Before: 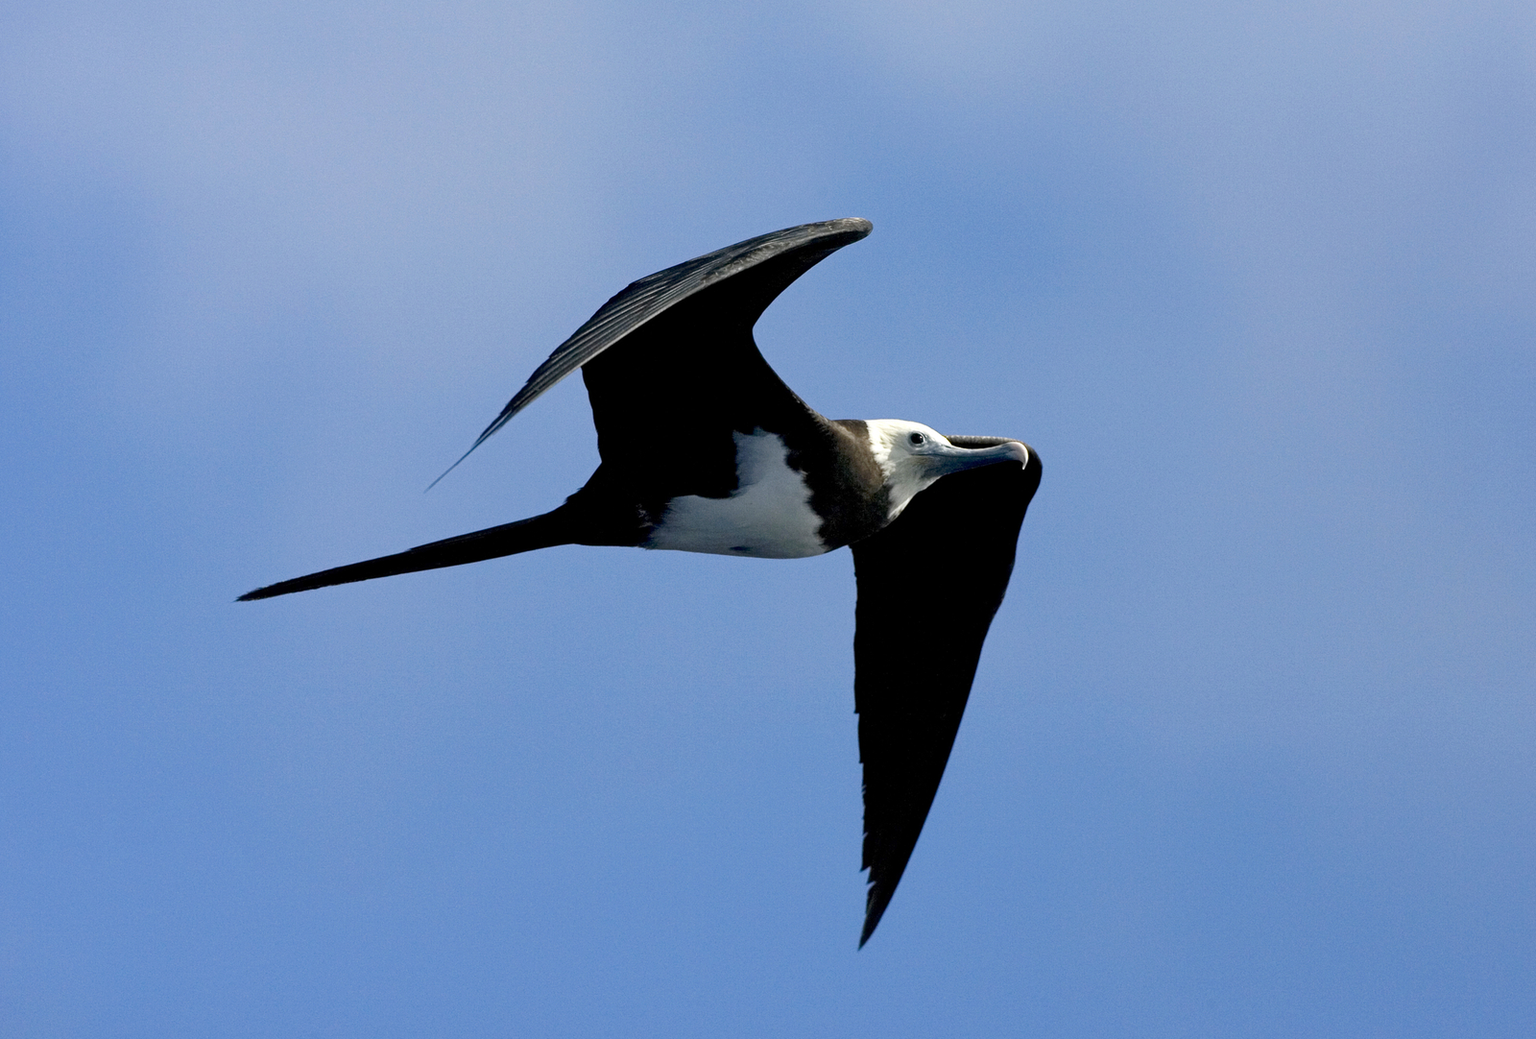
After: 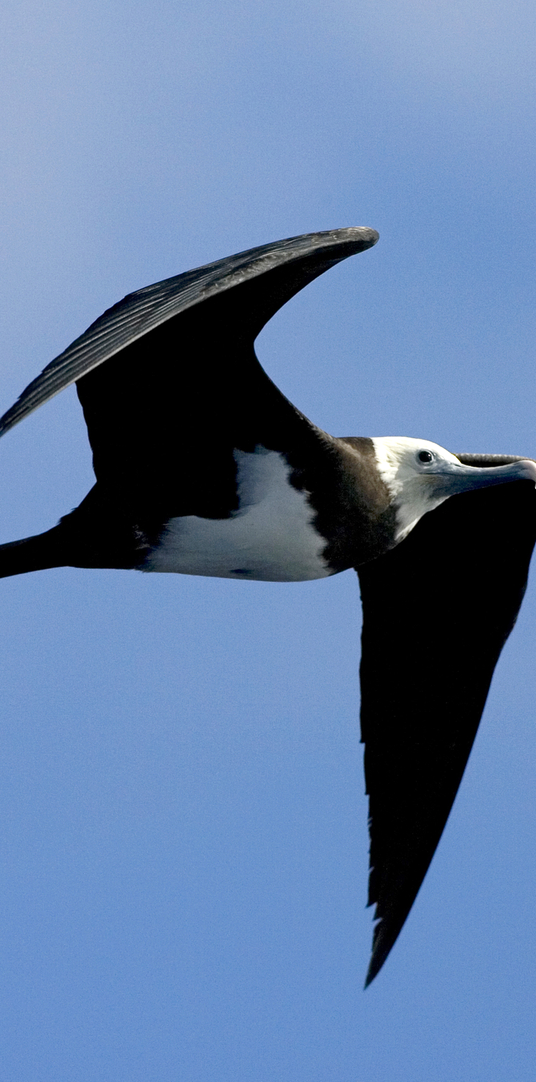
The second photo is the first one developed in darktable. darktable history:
crop: left 33.148%, right 33.297%
shadows and highlights: shadows -10.8, white point adjustment 1.36, highlights 8.6
